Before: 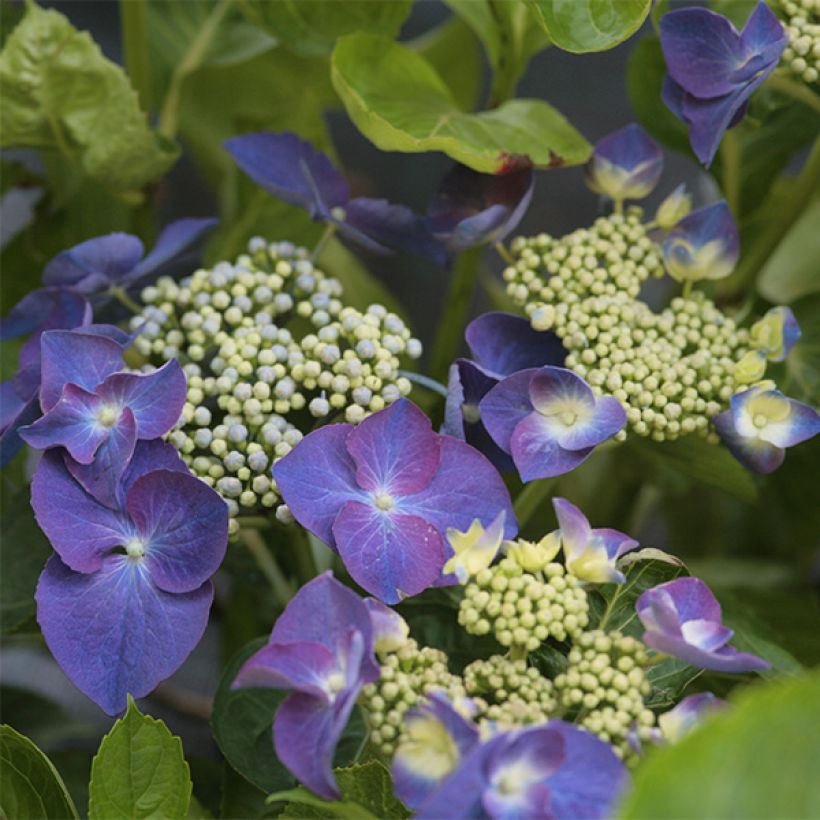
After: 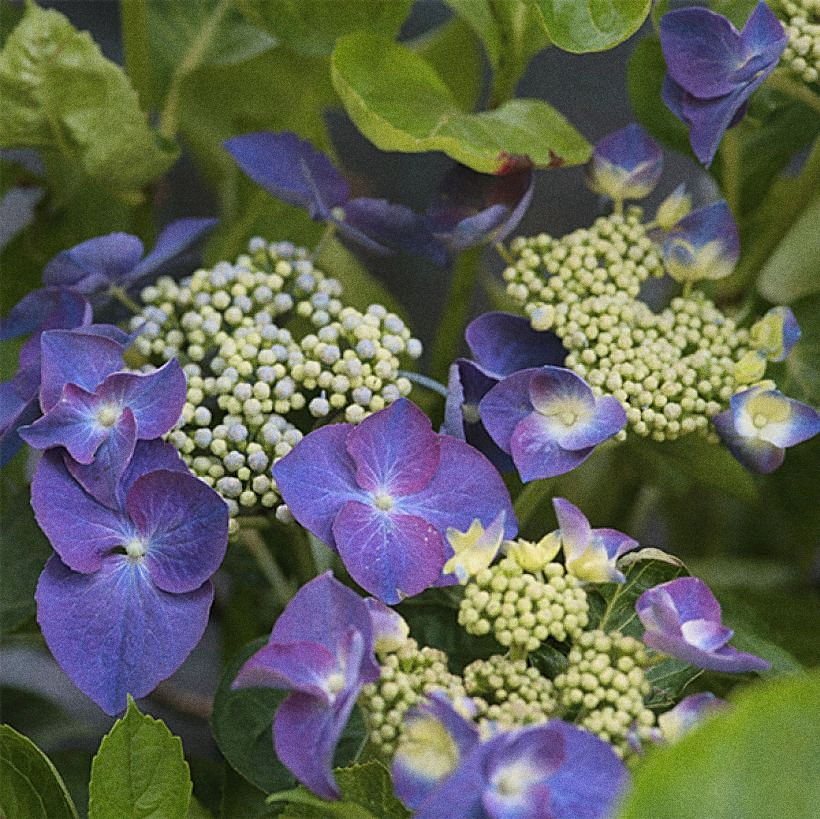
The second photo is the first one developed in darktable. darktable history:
crop: bottom 0.071%
shadows and highlights: shadows 25, highlights -25
sharpen: on, module defaults
white balance: red 1.004, blue 1.024
grain: coarseness 0.09 ISO, strength 40%
